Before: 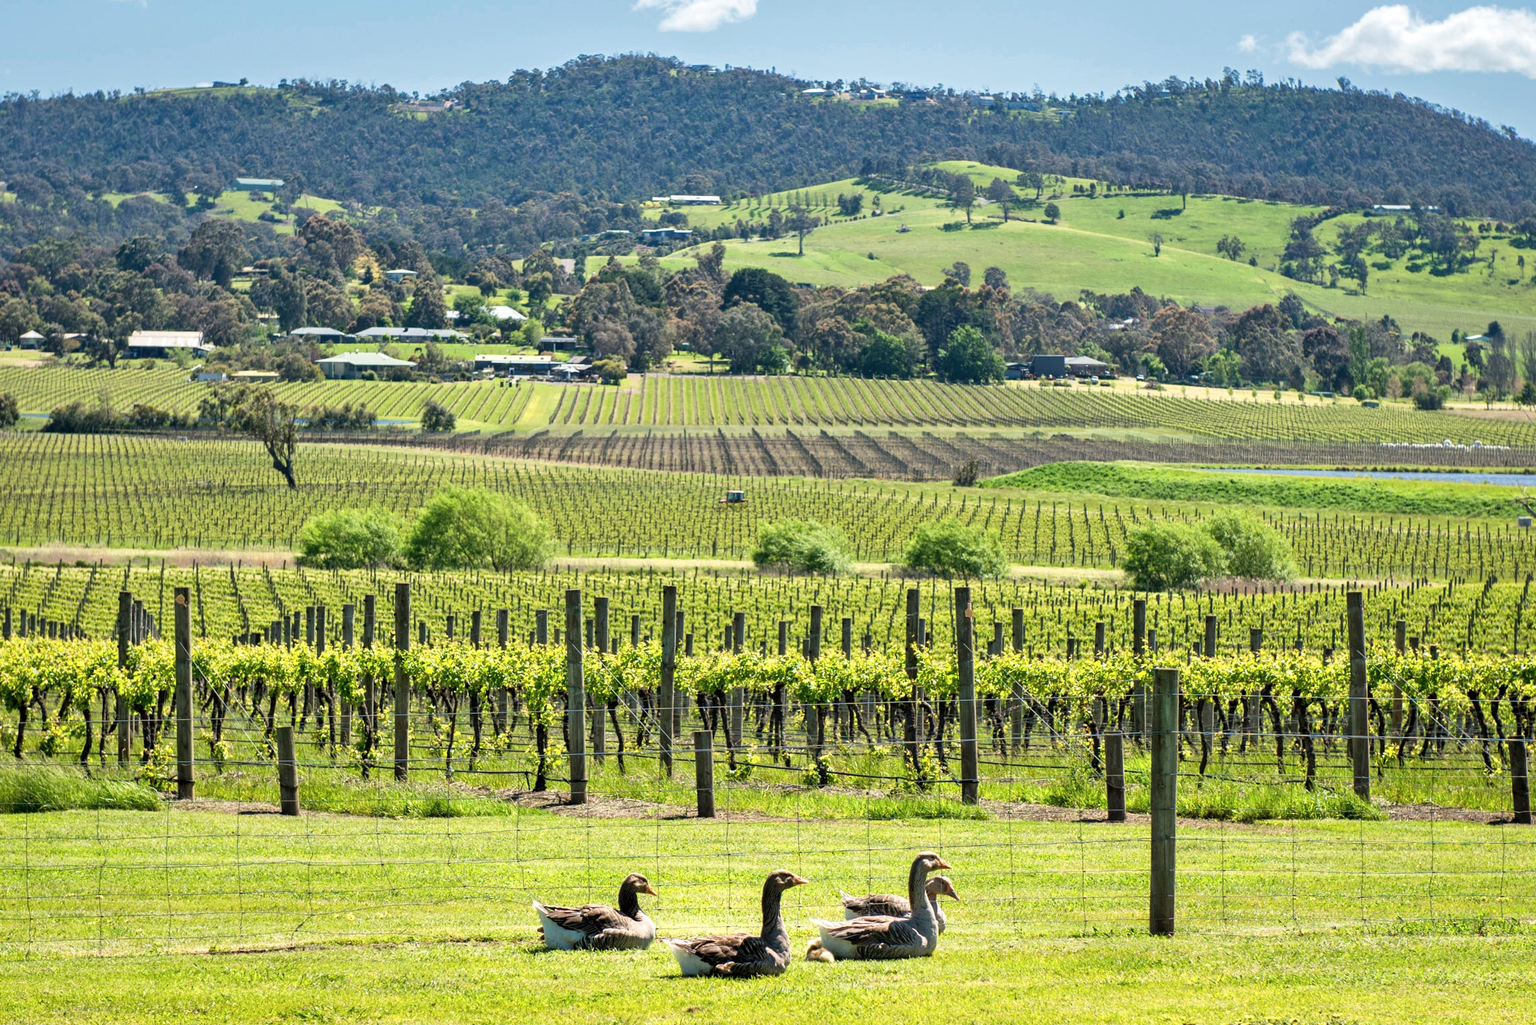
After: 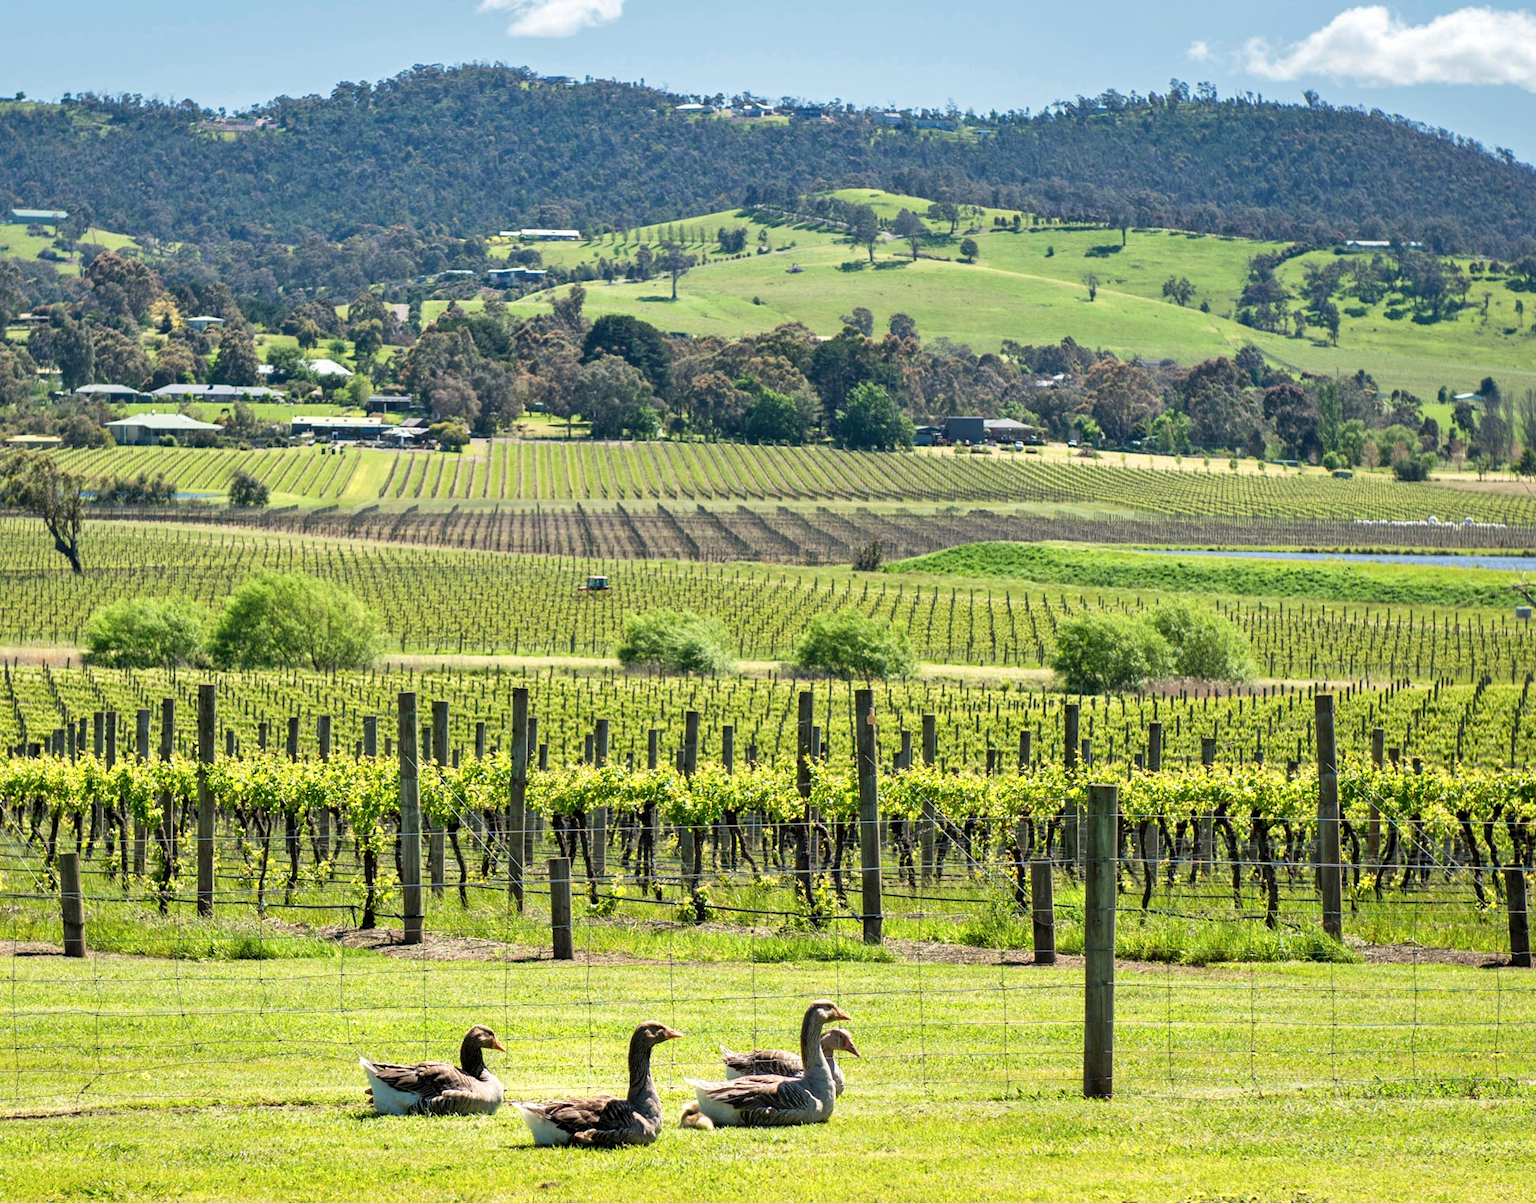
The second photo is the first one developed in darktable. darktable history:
crop and rotate: left 14.746%
